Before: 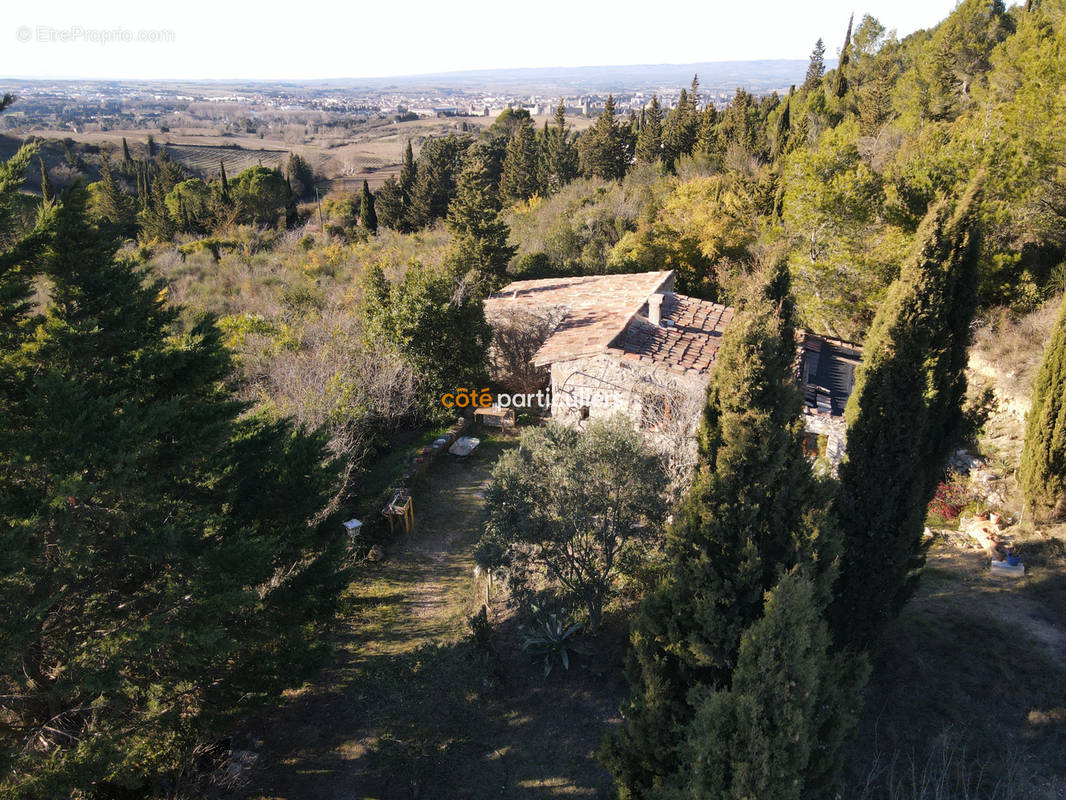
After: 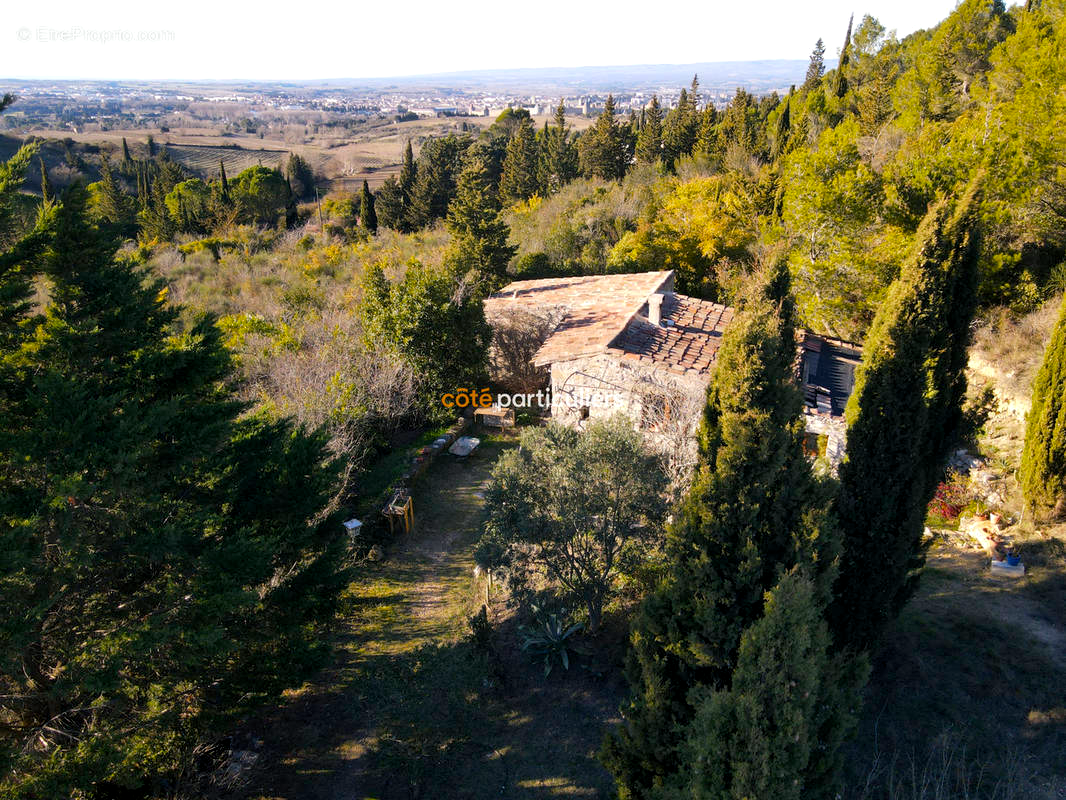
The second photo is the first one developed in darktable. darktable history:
color balance rgb: shadows lift › chroma 1.031%, shadows lift › hue 217.51°, global offset › luminance -0.389%, perceptual saturation grading › global saturation 36.313%, contrast 5.046%
